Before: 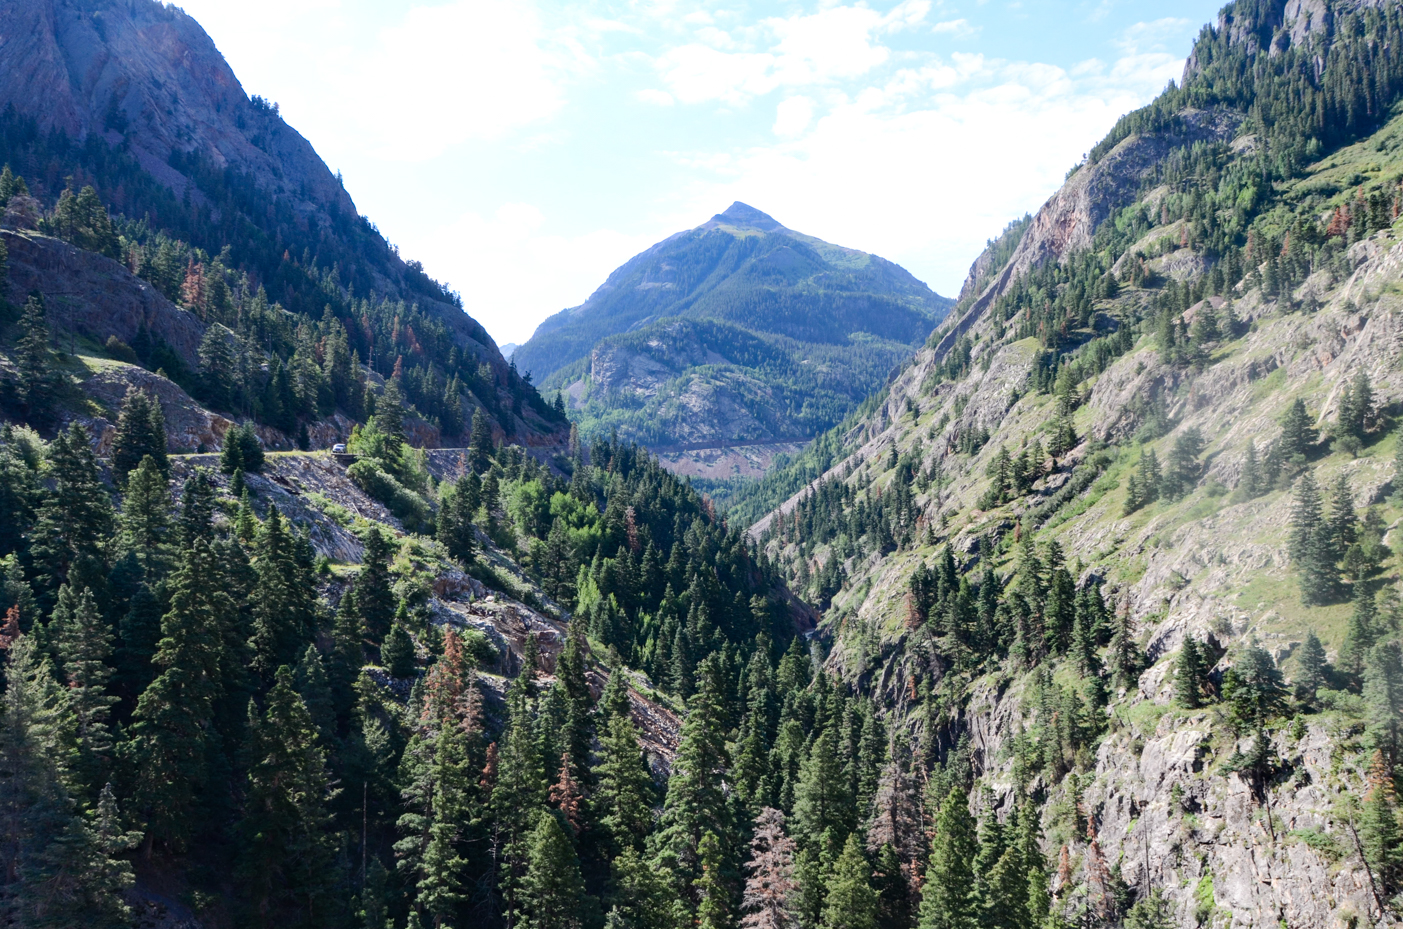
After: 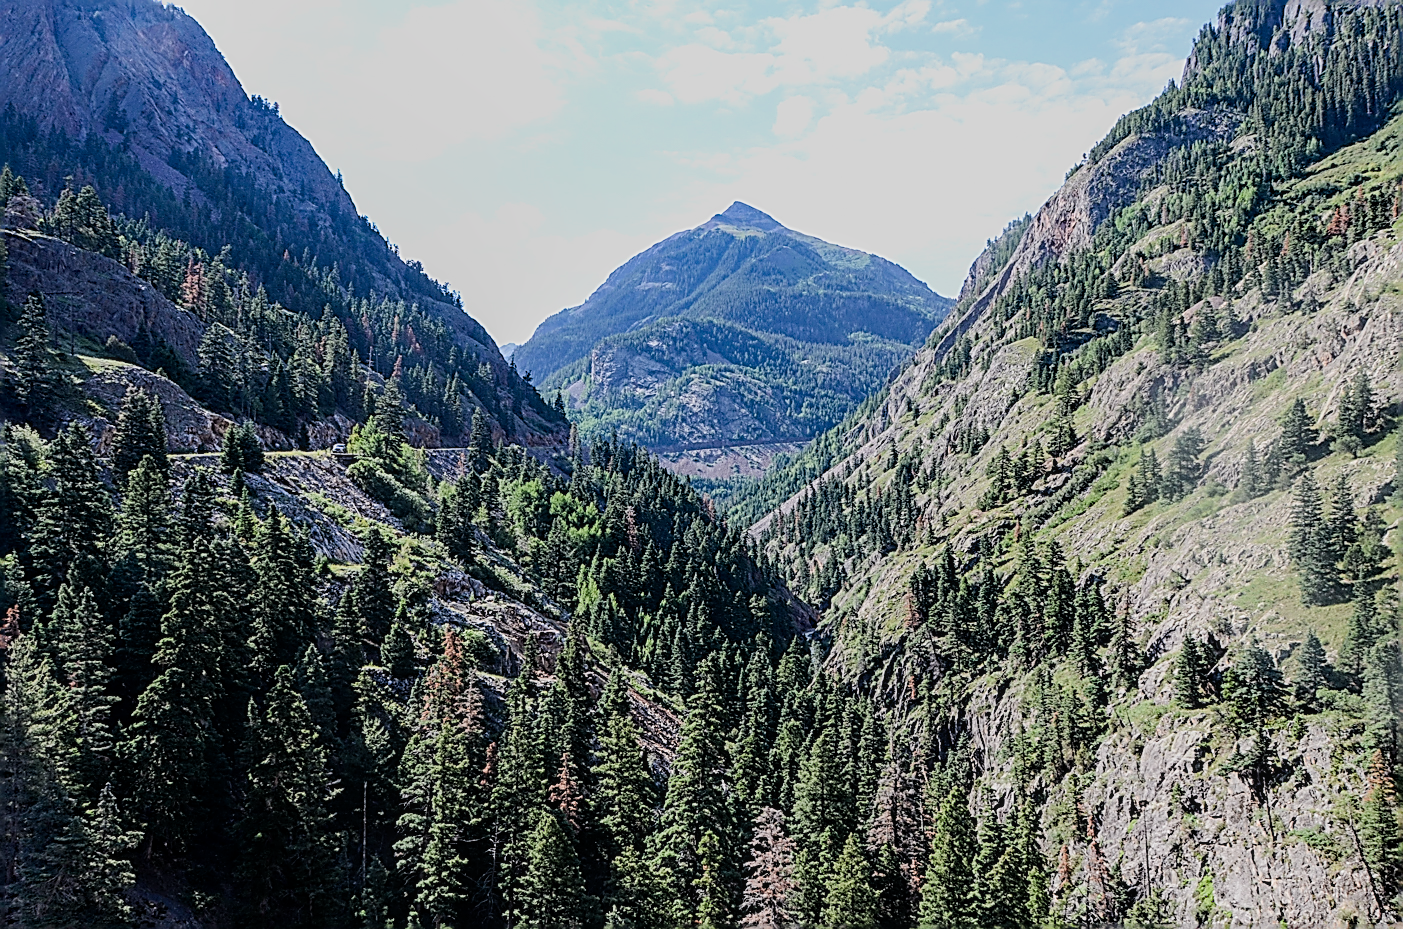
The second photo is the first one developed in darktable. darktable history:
sharpen: amount 2
filmic rgb: black relative exposure -7.65 EV, white relative exposure 4.56 EV, hardness 3.61, color science v6 (2022)
white balance: red 1, blue 1
local contrast: on, module defaults
